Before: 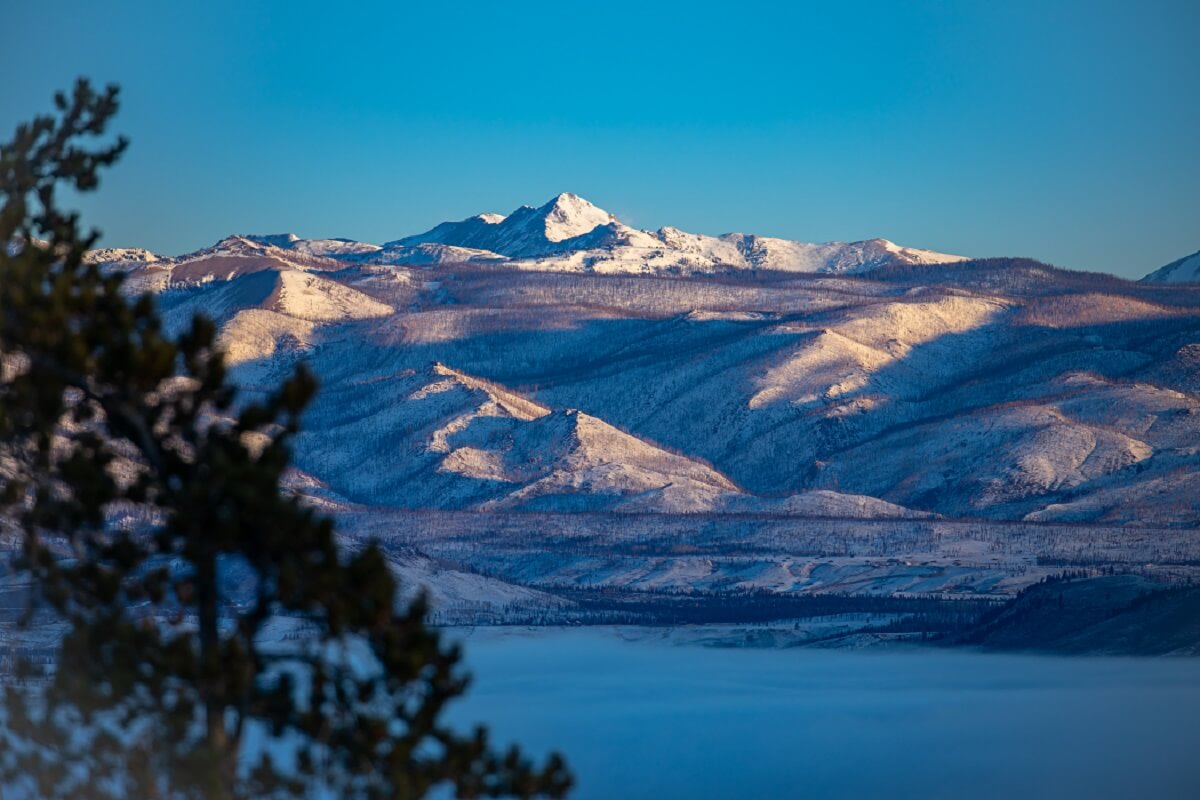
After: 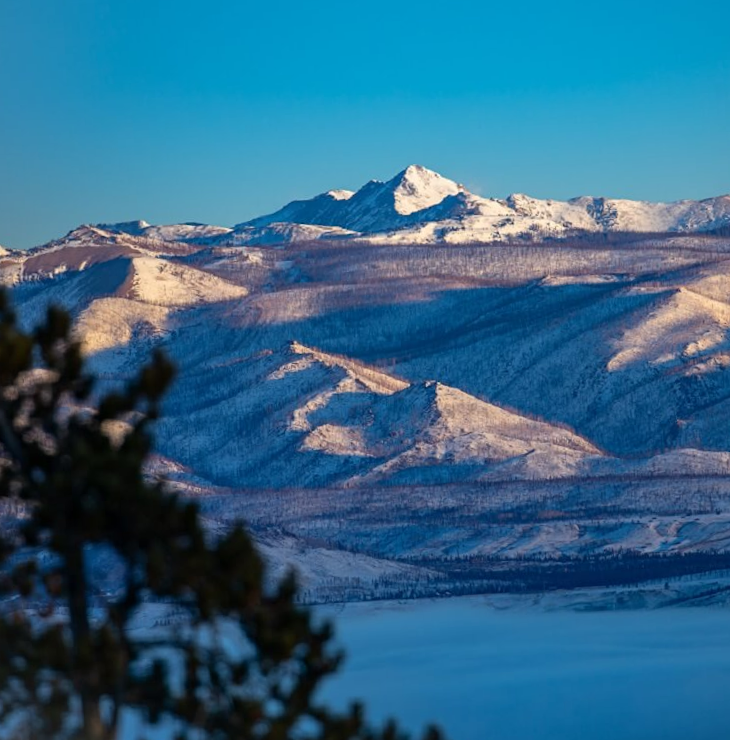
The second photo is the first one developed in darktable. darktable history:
crop: left 10.644%, right 26.528%
rotate and perspective: rotation -3°, crop left 0.031, crop right 0.968, crop top 0.07, crop bottom 0.93
